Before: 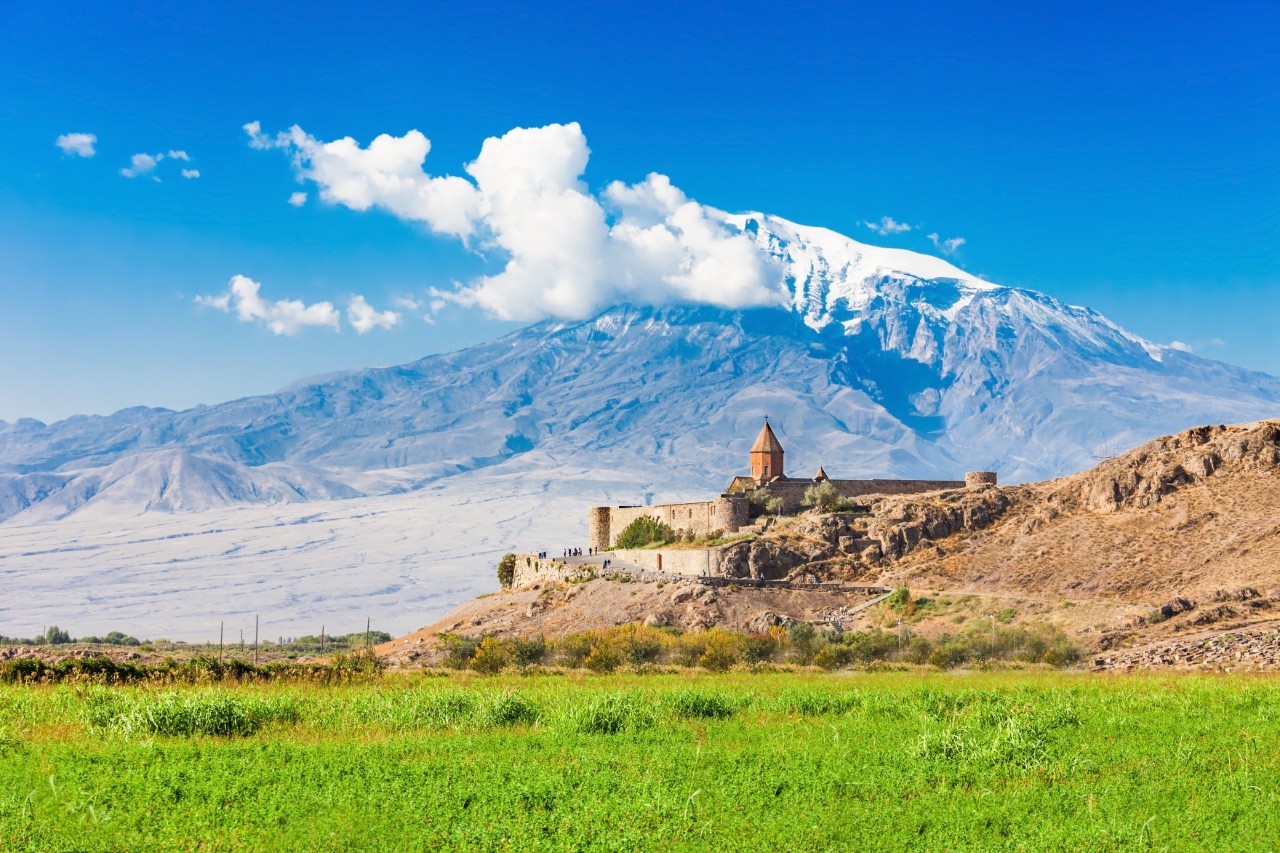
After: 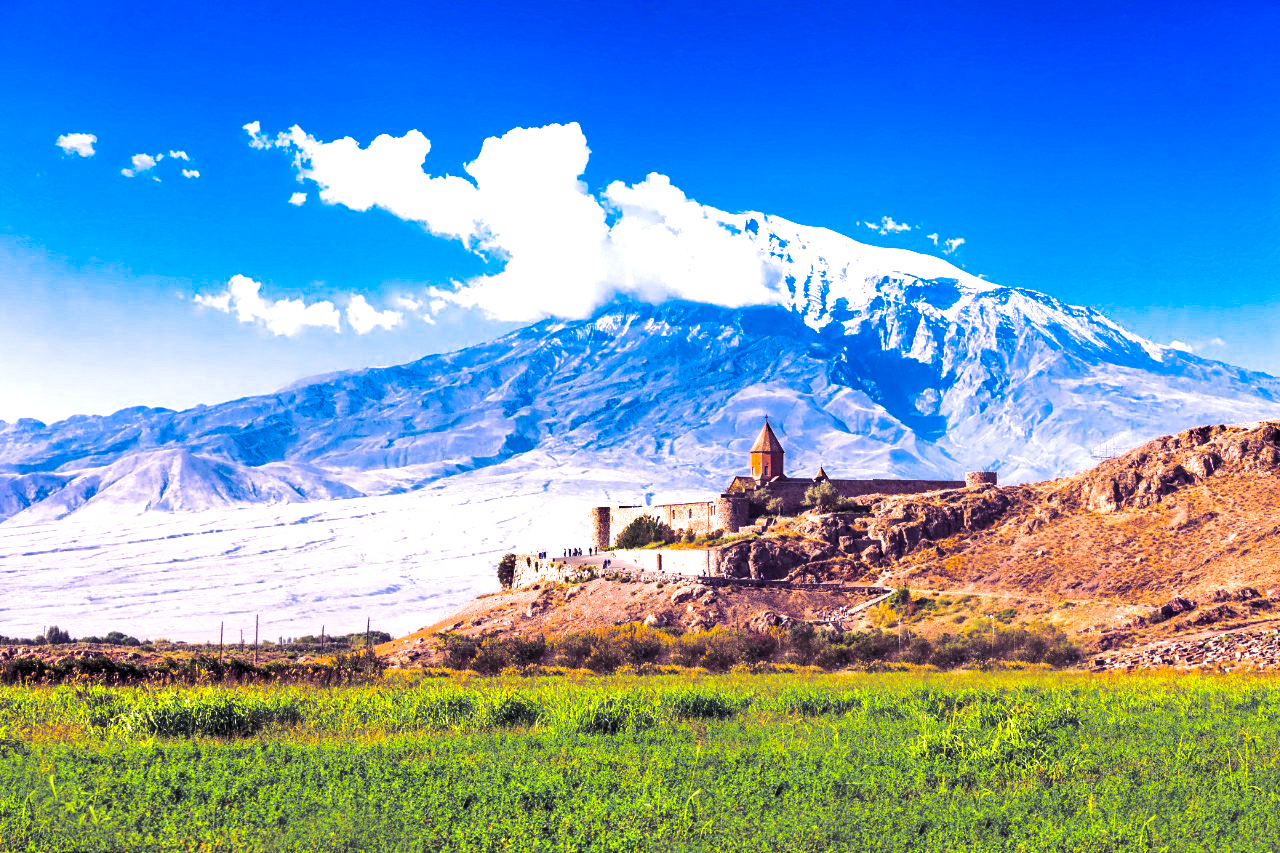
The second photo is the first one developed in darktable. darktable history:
shadows and highlights: radius 264.75, soften with gaussian
exposure: exposure -0.01 EV, compensate highlight preservation false
white balance: red 1.066, blue 1.119
color balance rgb: linear chroma grading › global chroma 9%, perceptual saturation grading › global saturation 36%, perceptual saturation grading › shadows 35%, perceptual brilliance grading › global brilliance 15%, perceptual brilliance grading › shadows -35%, global vibrance 15%
split-toning: shadows › hue 255.6°, shadows › saturation 0.66, highlights › hue 43.2°, highlights › saturation 0.68, balance -50.1
